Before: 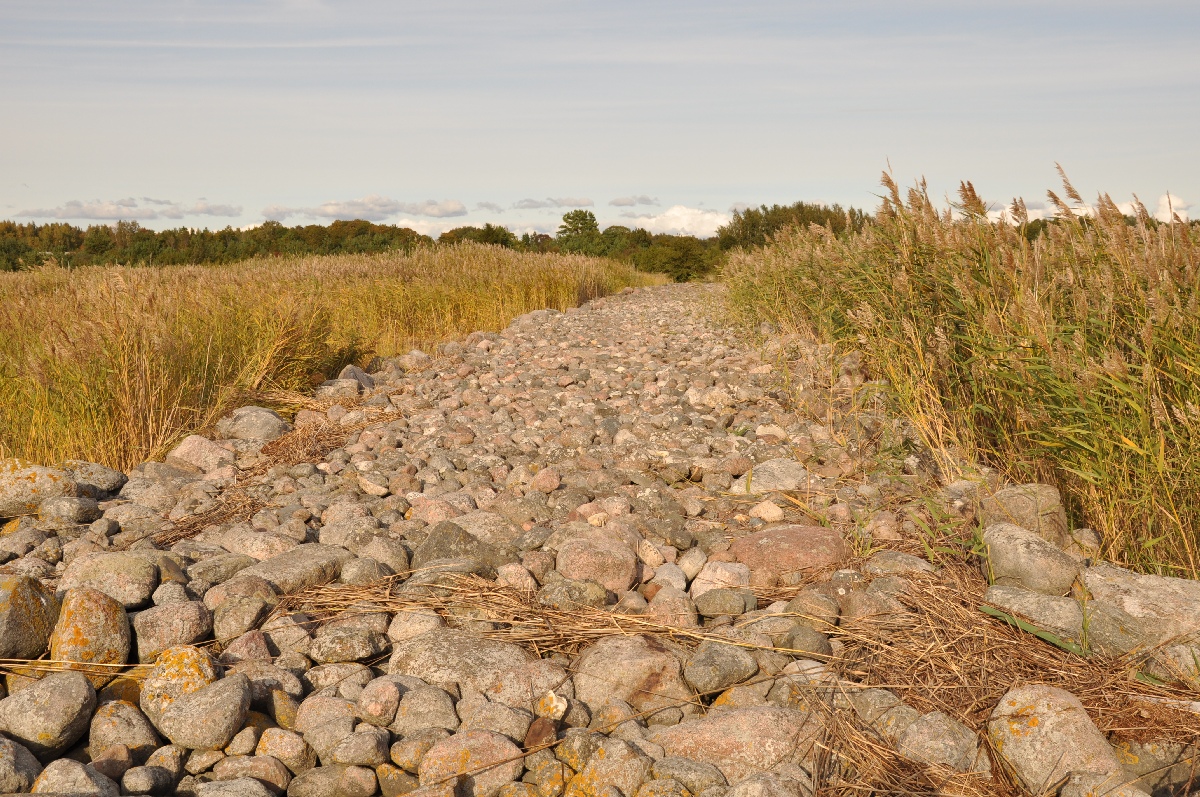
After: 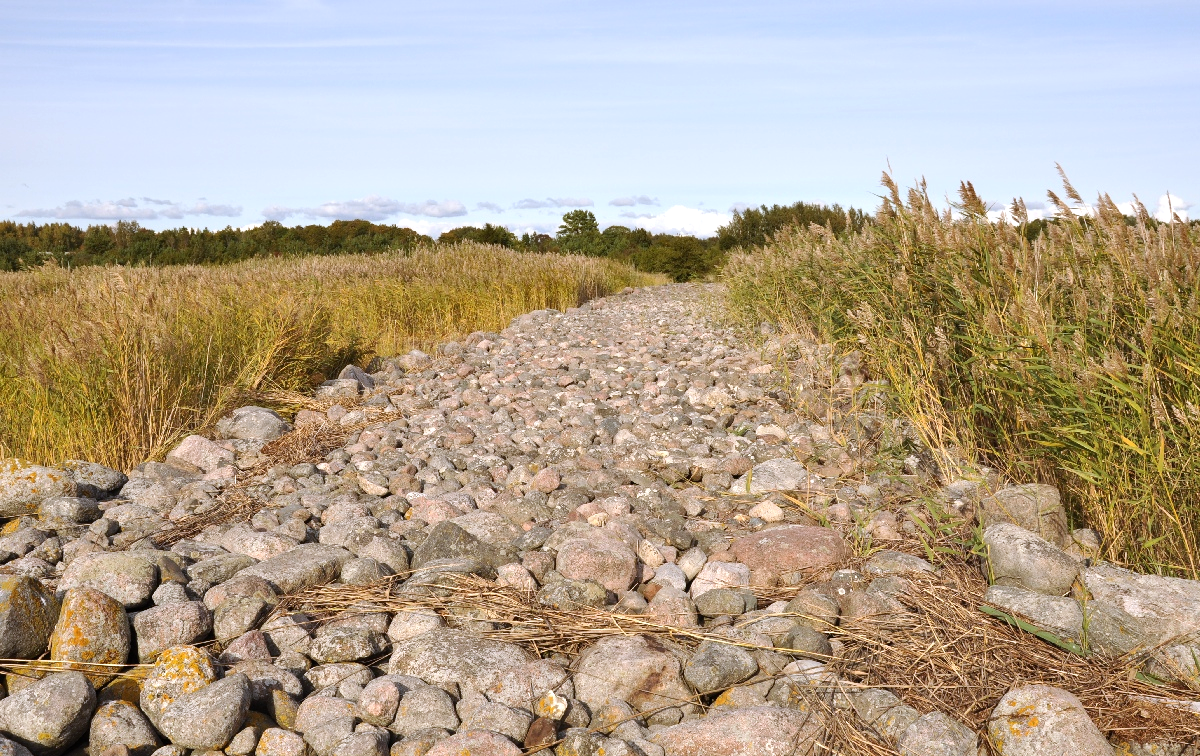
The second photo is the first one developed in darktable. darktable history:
white balance: red 0.948, green 1.02, blue 1.176
crop and rotate: top 0%, bottom 5.097%
tone equalizer: -8 EV -0.417 EV, -7 EV -0.389 EV, -6 EV -0.333 EV, -5 EV -0.222 EV, -3 EV 0.222 EV, -2 EV 0.333 EV, -1 EV 0.389 EV, +0 EV 0.417 EV, edges refinement/feathering 500, mask exposure compensation -1.57 EV, preserve details no
exposure: exposure -0.05 EV
